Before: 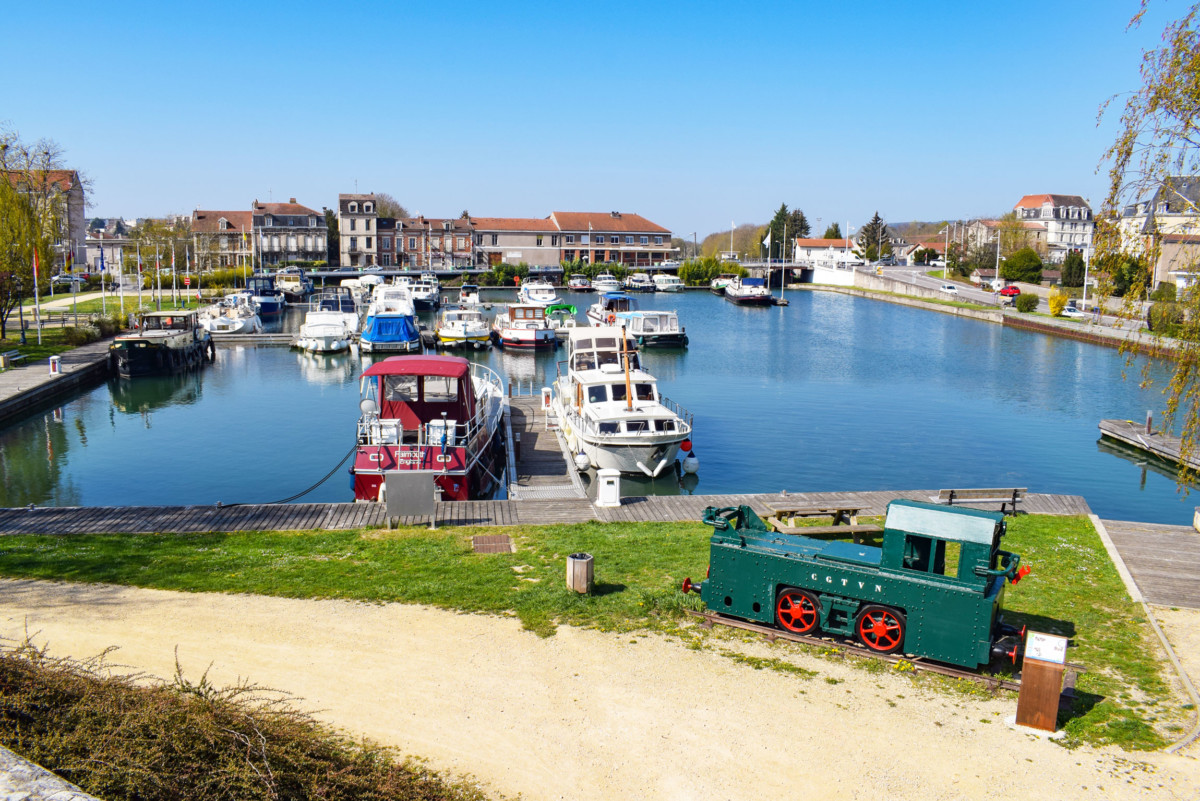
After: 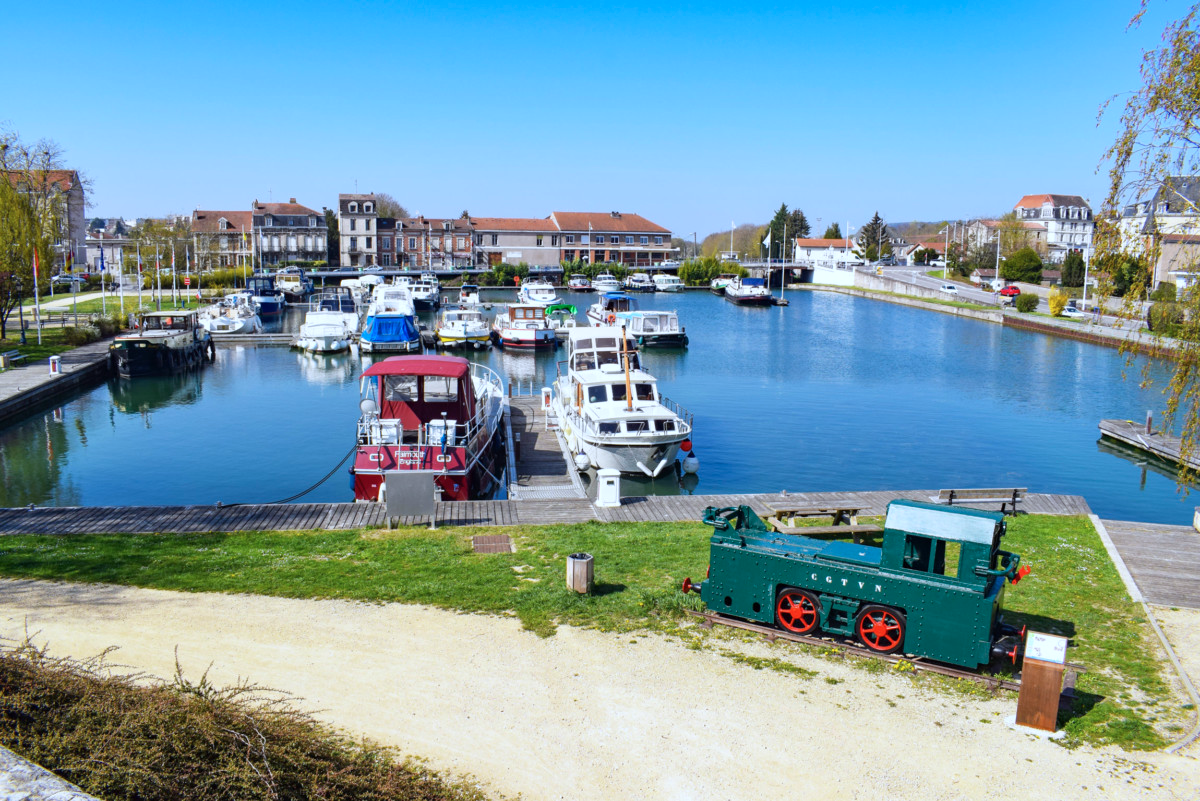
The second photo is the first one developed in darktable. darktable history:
color calibration: x 0.372, y 0.386, temperature 4284.63 K
